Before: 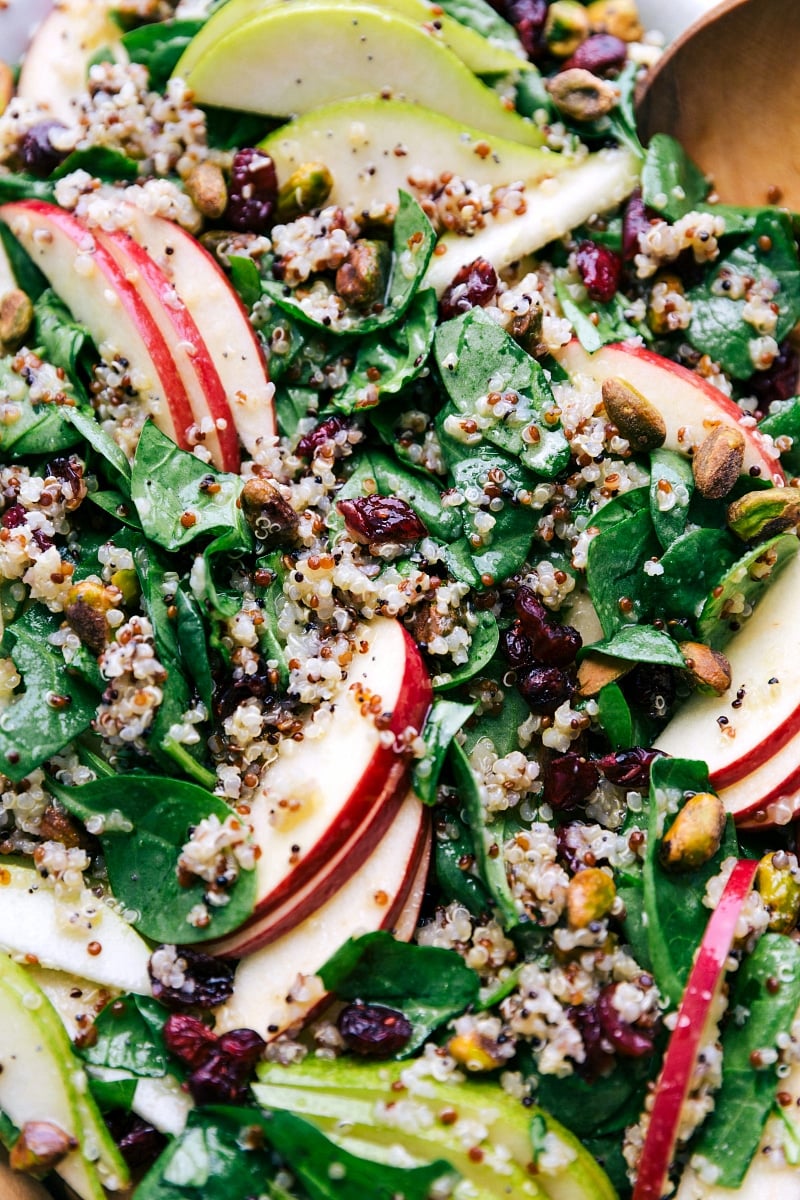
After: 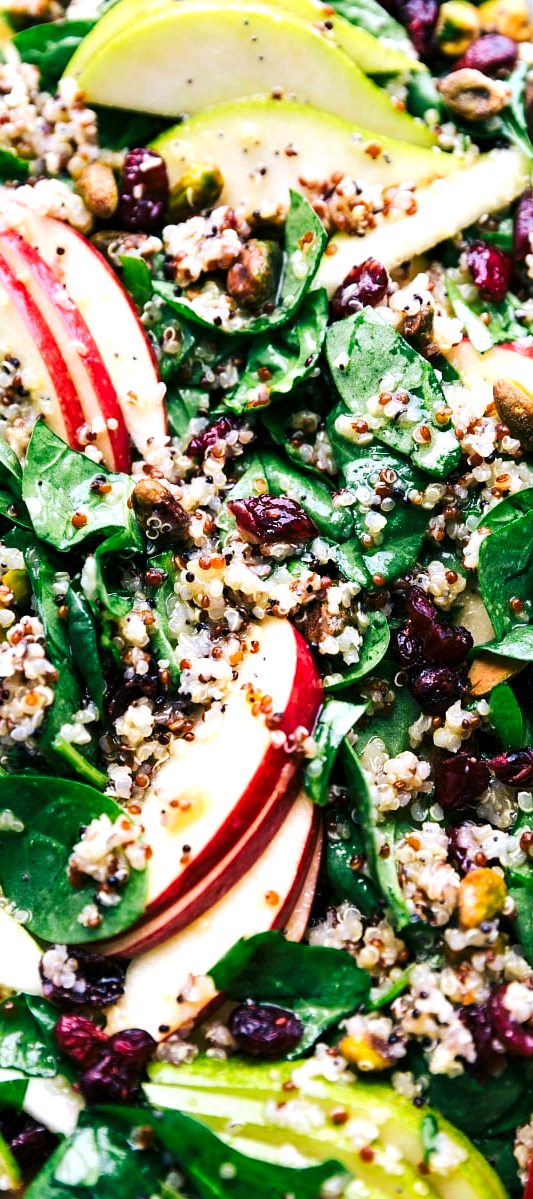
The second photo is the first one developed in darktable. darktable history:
exposure: black level correction 0.001, exposure 0.5 EV, compensate exposure bias true, compensate highlight preservation false
crop and rotate: left 13.748%, right 19.516%
tone curve: curves: ch0 [(0, 0) (0.227, 0.17) (0.766, 0.774) (1, 1)]; ch1 [(0, 0) (0.114, 0.127) (0.437, 0.452) (0.498, 0.498) (0.529, 0.541) (0.579, 0.589) (1, 1)]; ch2 [(0, 0) (0.233, 0.259) (0.493, 0.492) (0.587, 0.573) (1, 1)], preserve colors none
